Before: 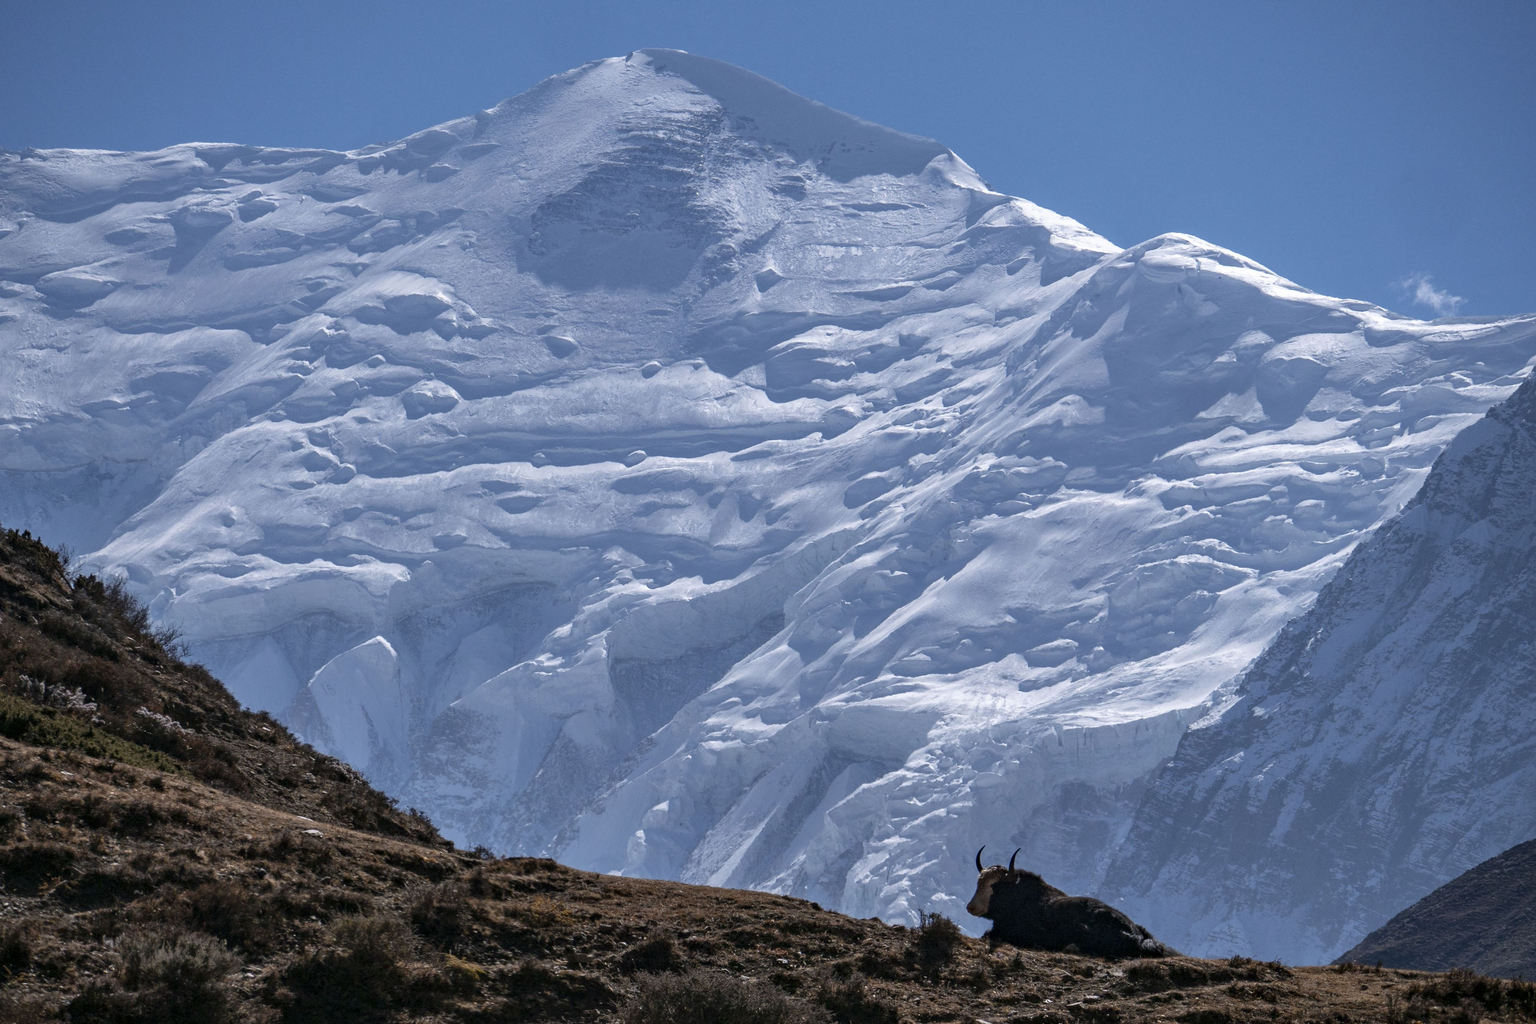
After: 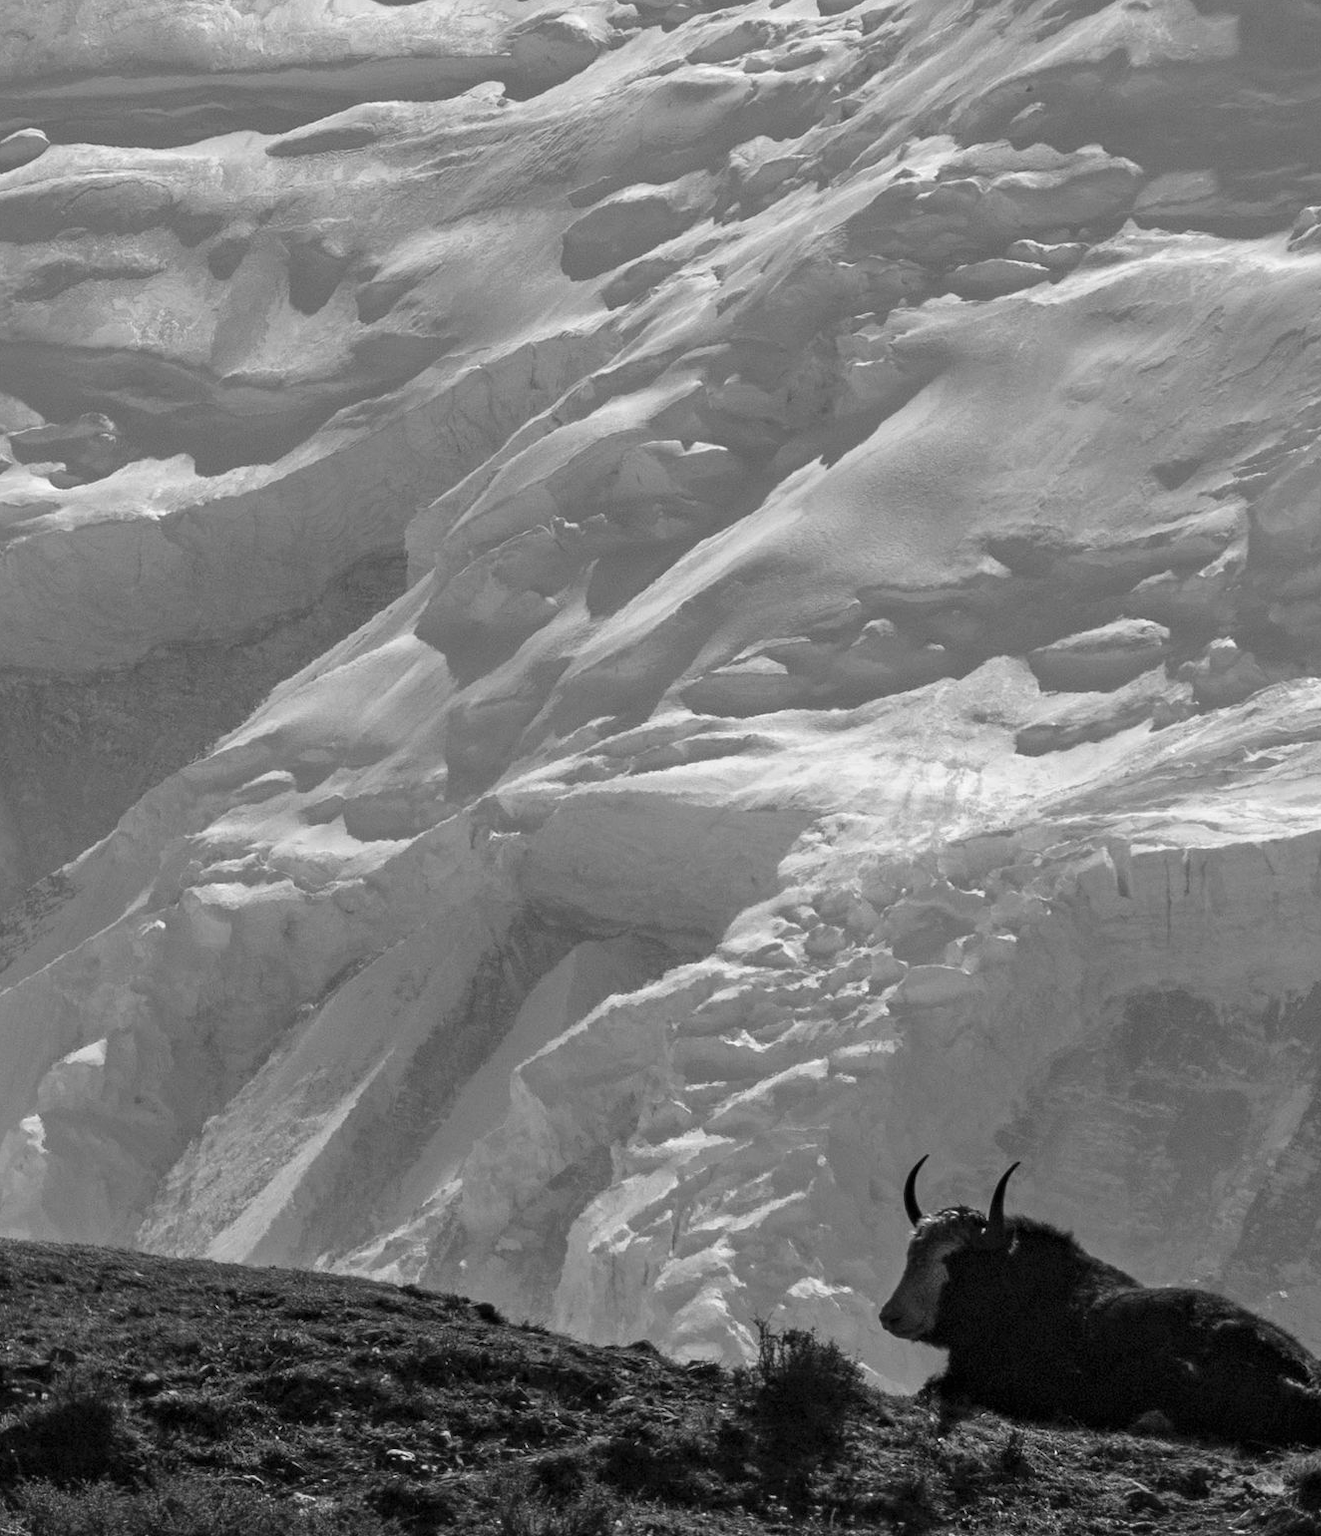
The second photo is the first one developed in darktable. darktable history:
monochrome: a -4.13, b 5.16, size 1
crop: left 40.878%, top 39.176%, right 25.993%, bottom 3.081%
